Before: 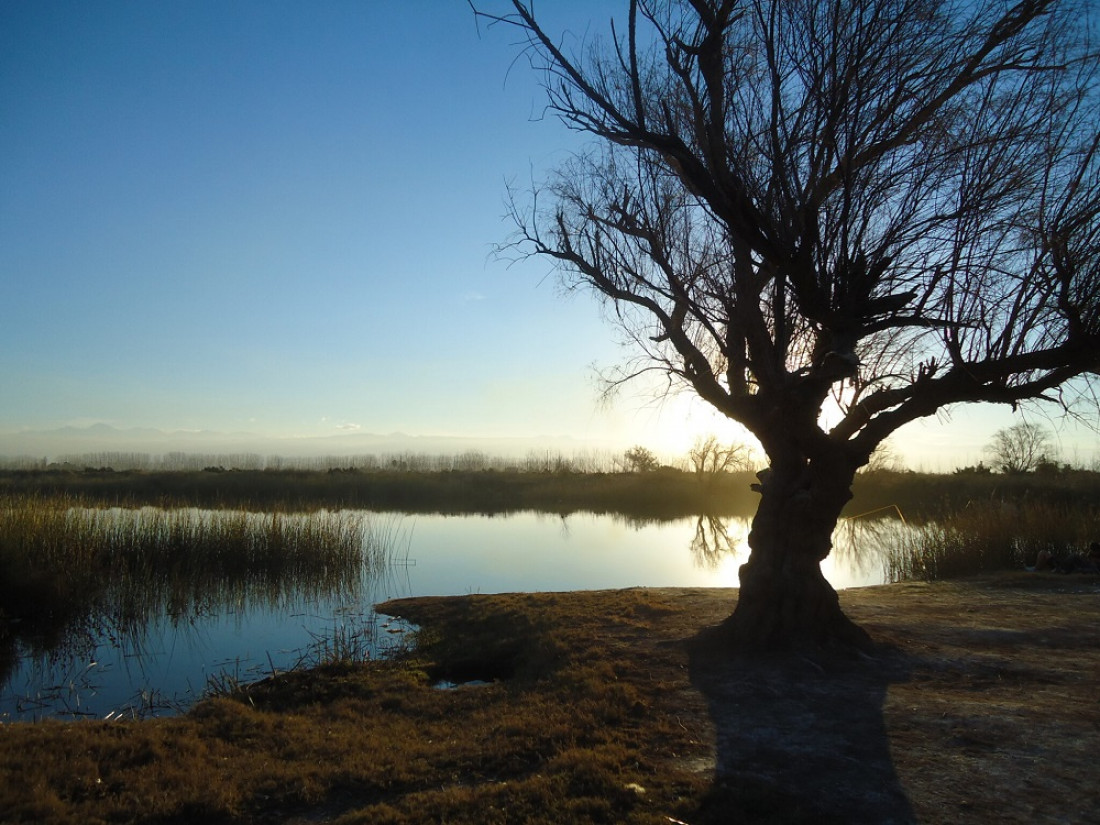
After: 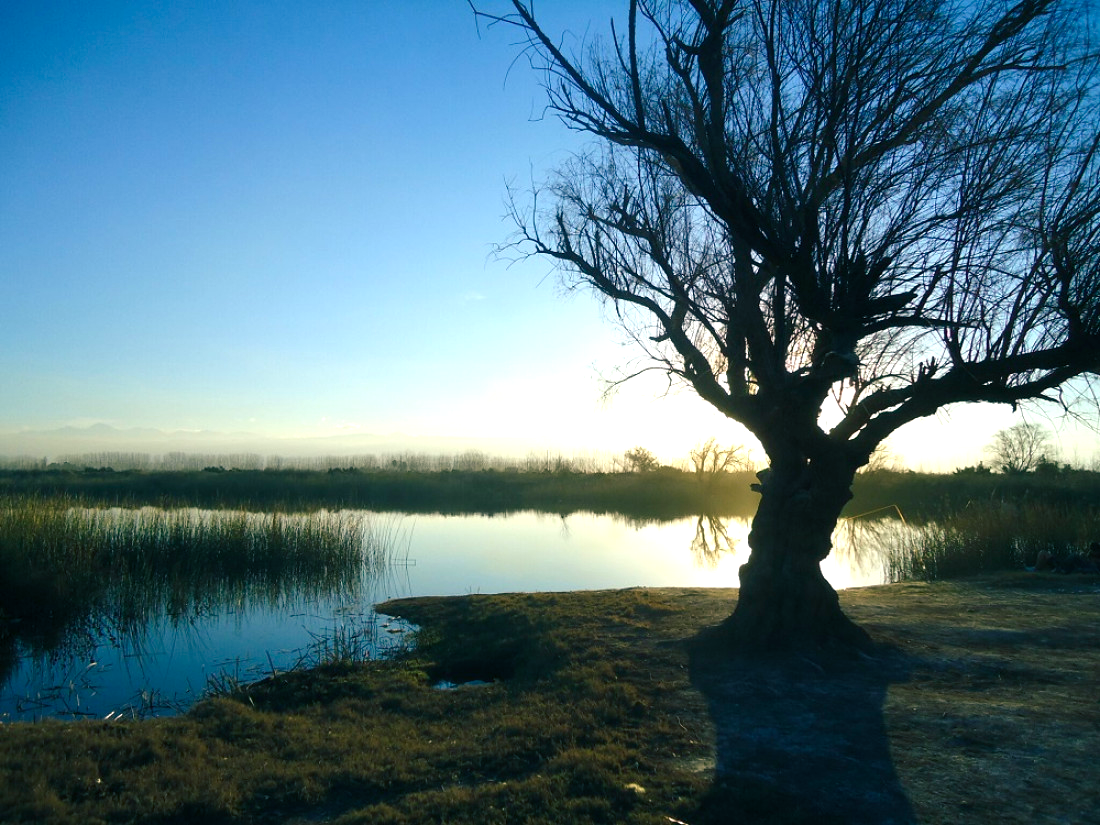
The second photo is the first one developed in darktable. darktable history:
exposure: exposure 0.563 EV, compensate highlight preservation false
color balance rgb: shadows lift › luminance -28.836%, shadows lift › chroma 10.235%, shadows lift › hue 231.46°, perceptual saturation grading › global saturation -0.094%, global vibrance 20%
